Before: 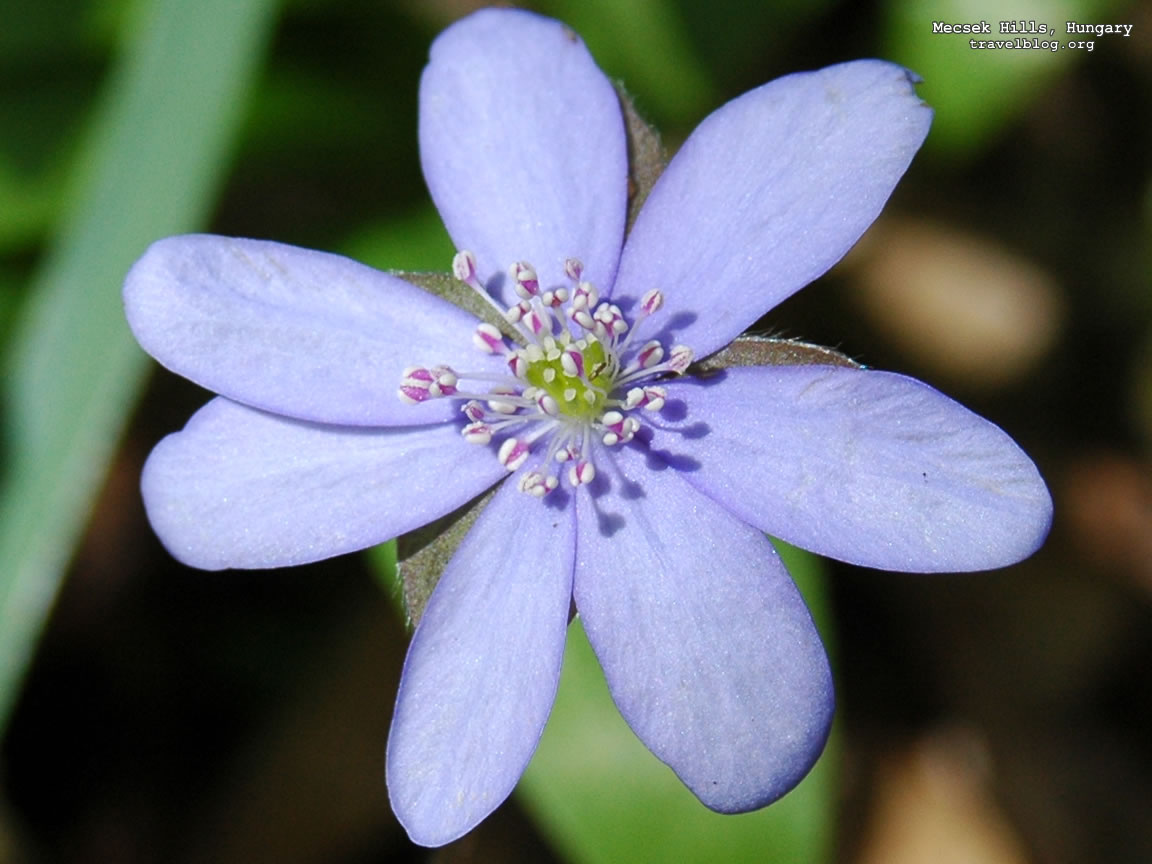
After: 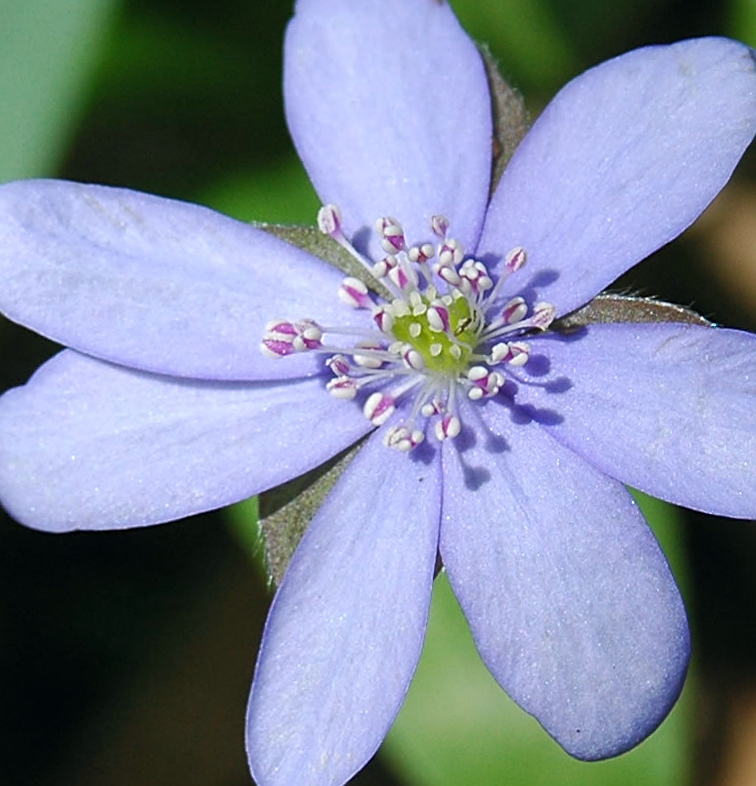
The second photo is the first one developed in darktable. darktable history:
rotate and perspective: rotation -0.013°, lens shift (vertical) -0.027, lens shift (horizontal) 0.178, crop left 0.016, crop right 0.989, crop top 0.082, crop bottom 0.918
sharpen: on, module defaults
color balance: mode lift, gamma, gain (sRGB), lift [1, 1, 1.022, 1.026]
crop: left 15.419%, right 17.914%
